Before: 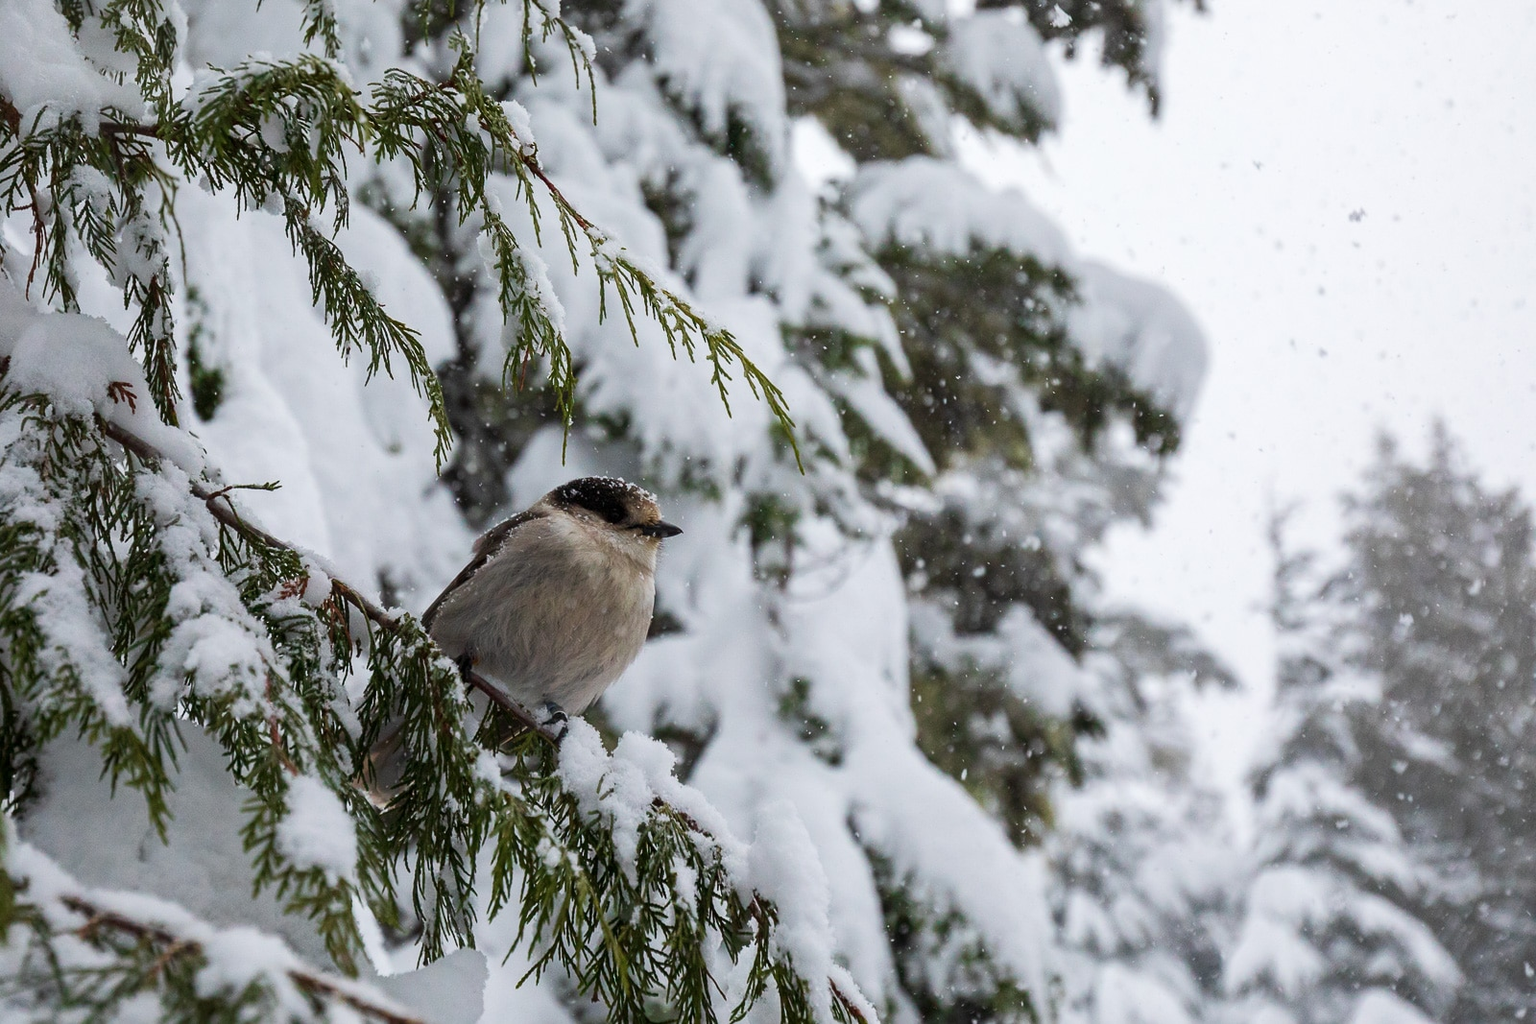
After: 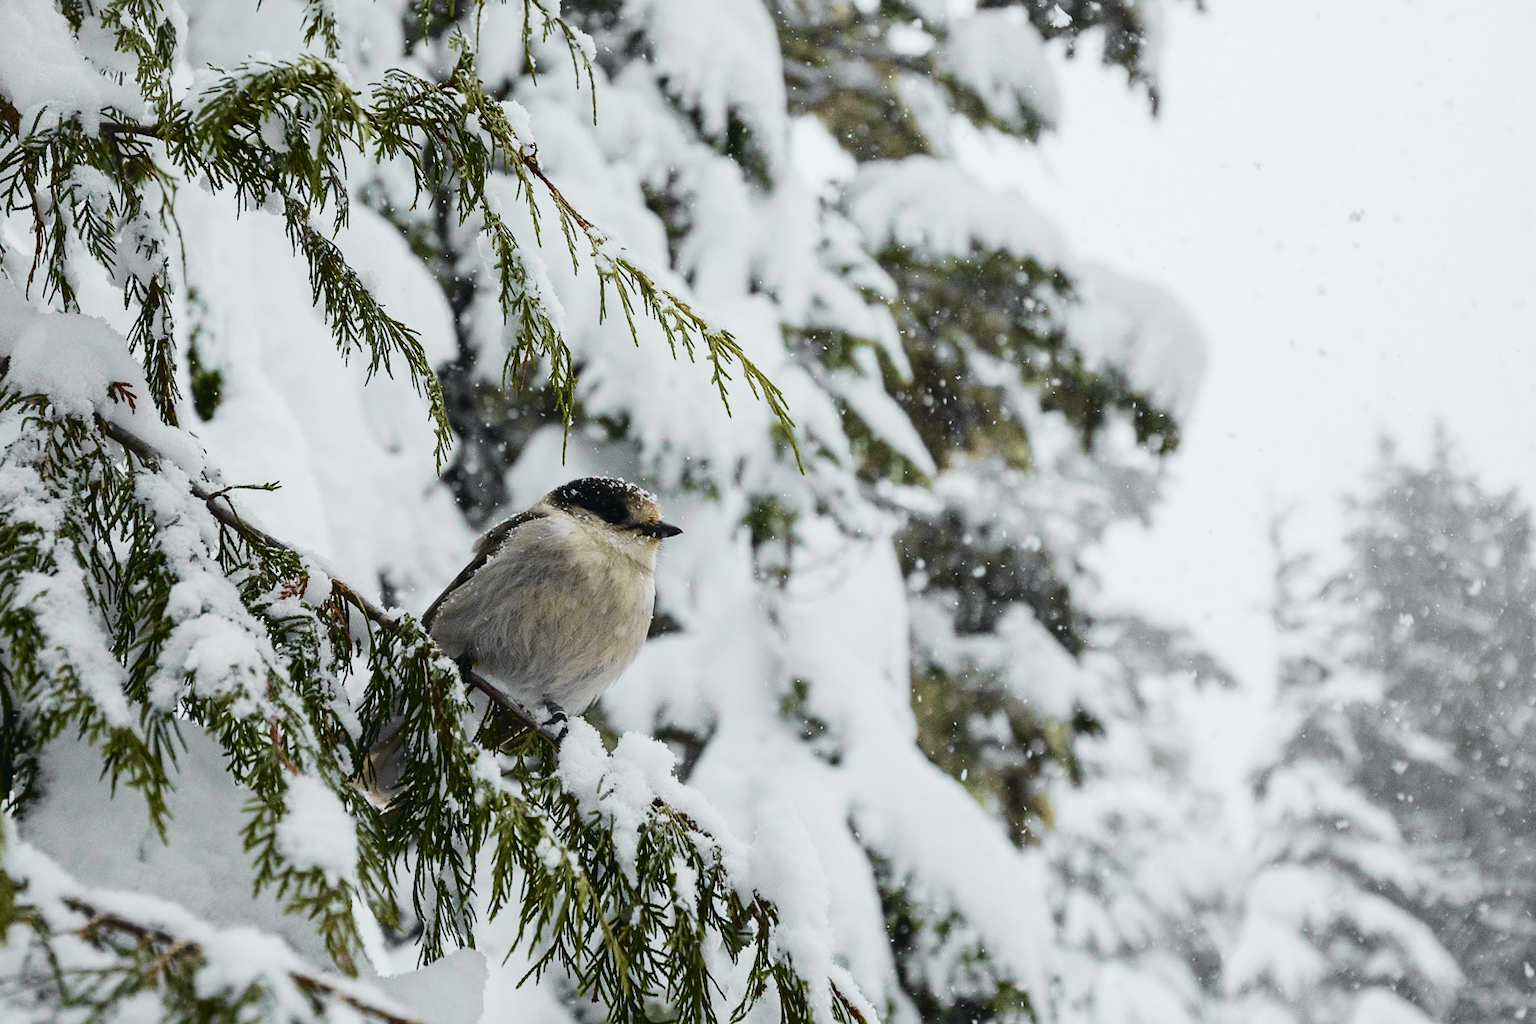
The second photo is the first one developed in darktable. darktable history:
tone curve: curves: ch0 [(0, 0.026) (0.104, 0.1) (0.233, 0.262) (0.398, 0.507) (0.498, 0.621) (0.65, 0.757) (0.835, 0.883) (1, 0.961)]; ch1 [(0, 0) (0.346, 0.307) (0.408, 0.369) (0.453, 0.457) (0.482, 0.476) (0.502, 0.498) (0.521, 0.503) (0.553, 0.554) (0.638, 0.646) (0.693, 0.727) (1, 1)]; ch2 [(0, 0) (0.366, 0.337) (0.434, 0.46) (0.485, 0.494) (0.5, 0.494) (0.511, 0.508) (0.537, 0.55) (0.579, 0.599) (0.663, 0.67) (1, 1)], color space Lab, independent channels, preserve colors none
